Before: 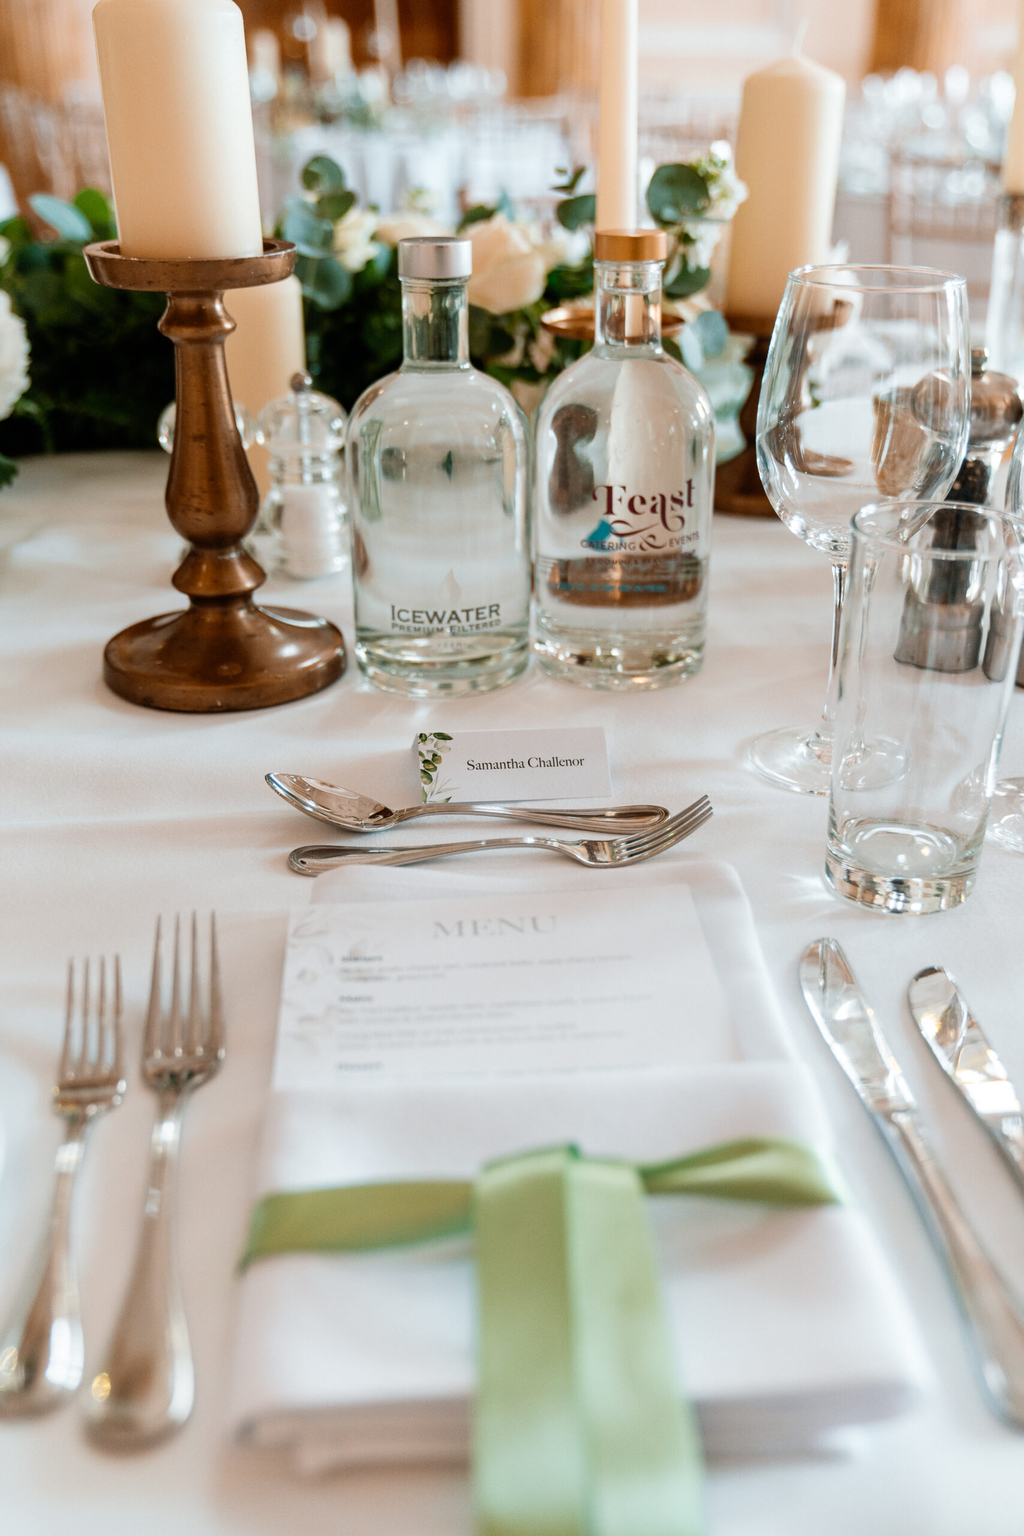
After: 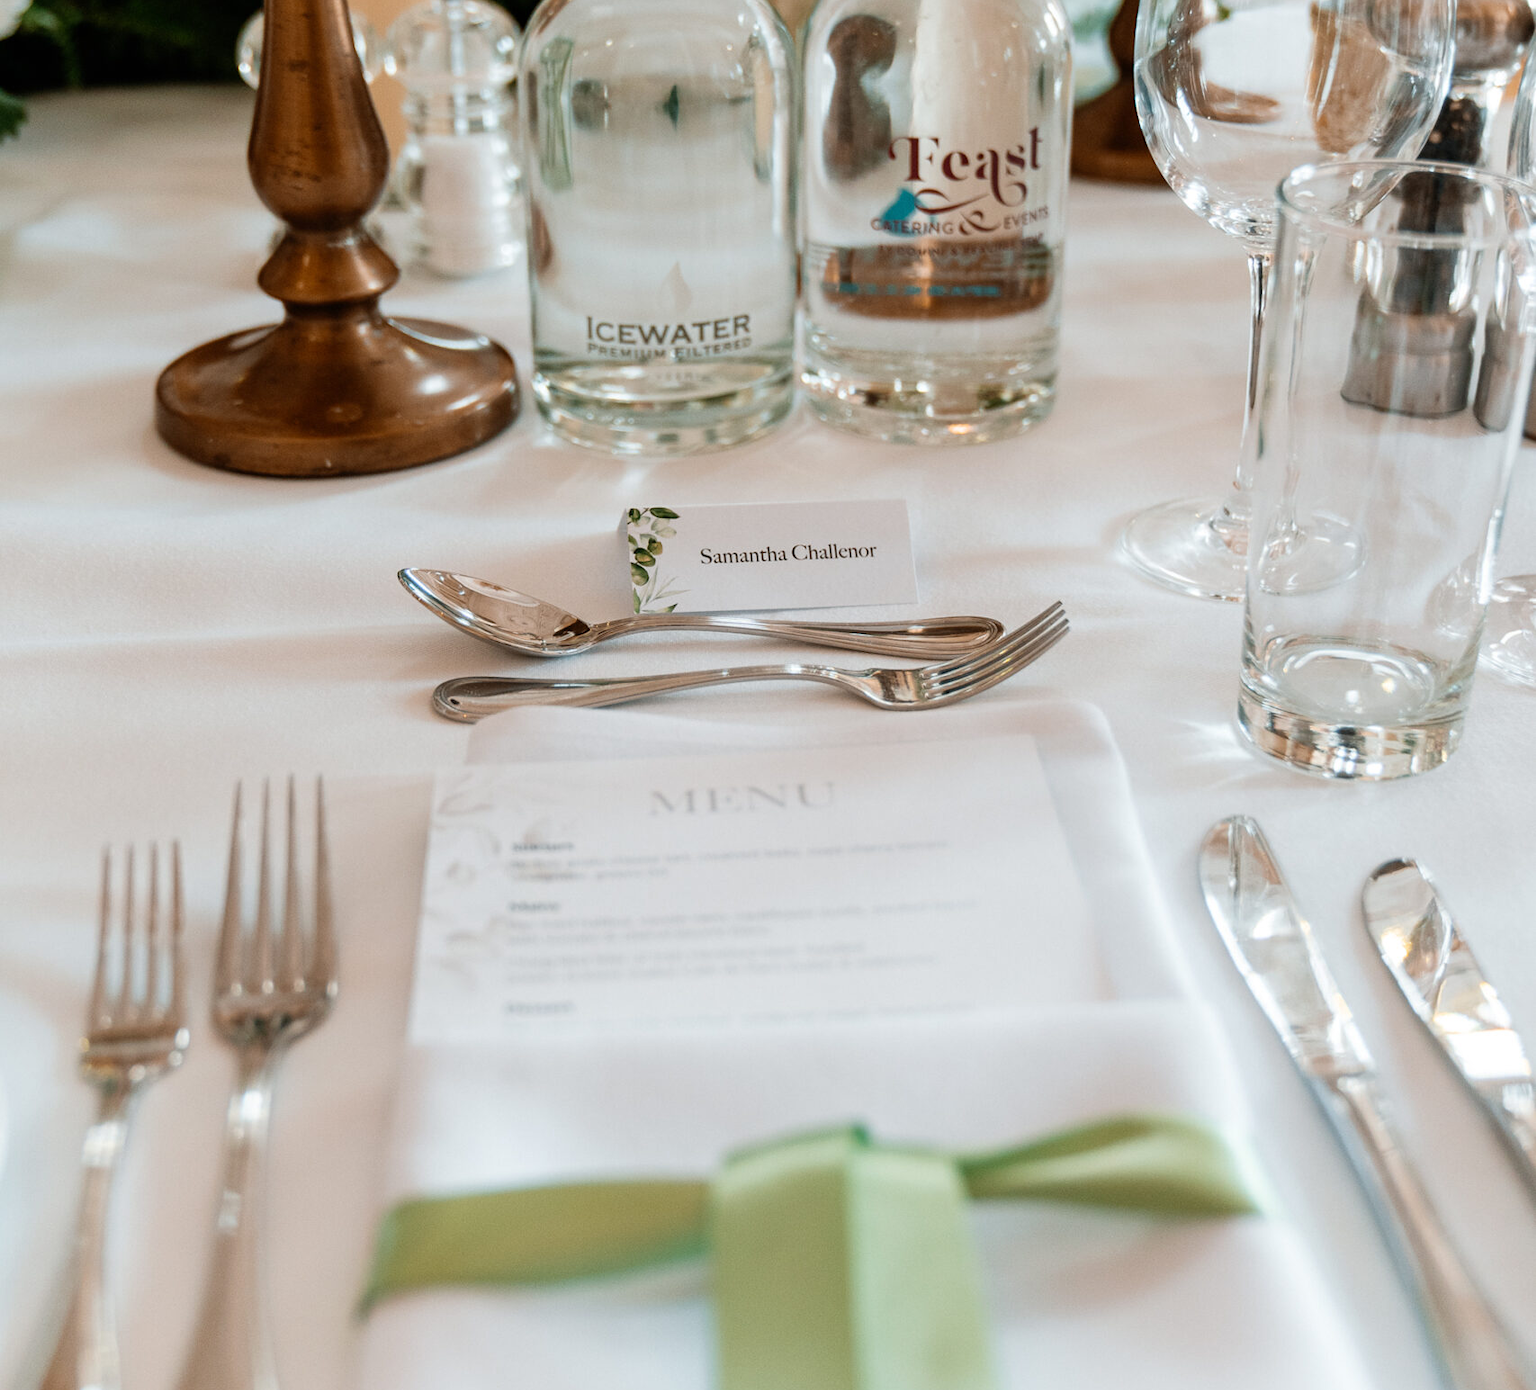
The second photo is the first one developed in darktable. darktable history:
crop and rotate: top 25.688%, bottom 13.938%
